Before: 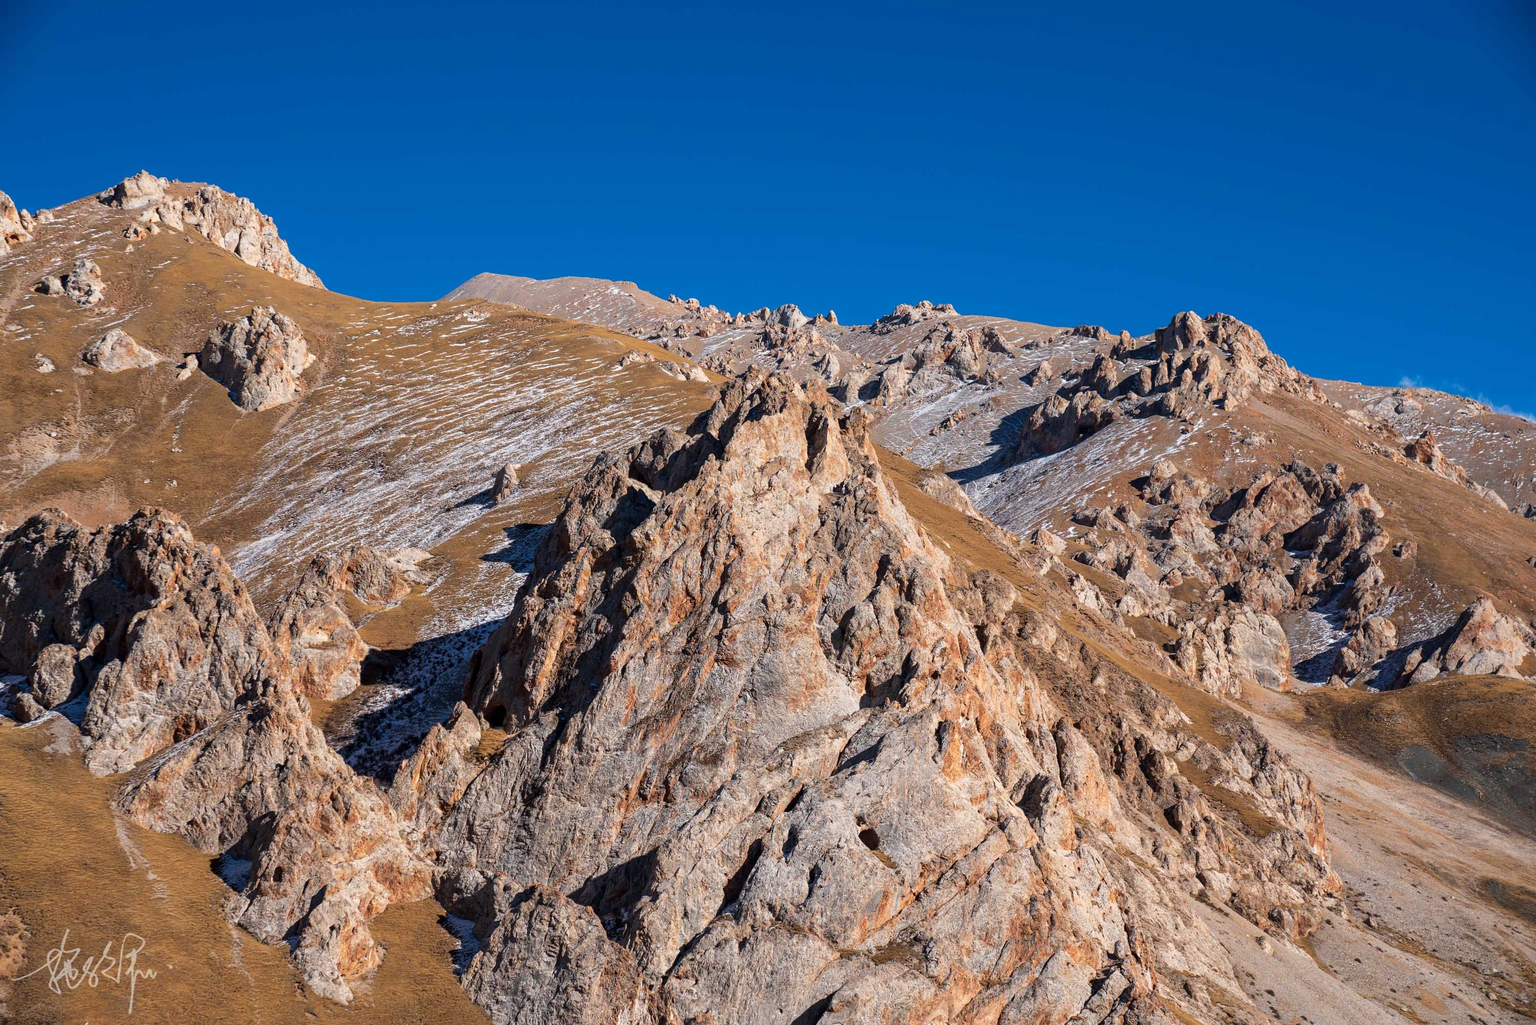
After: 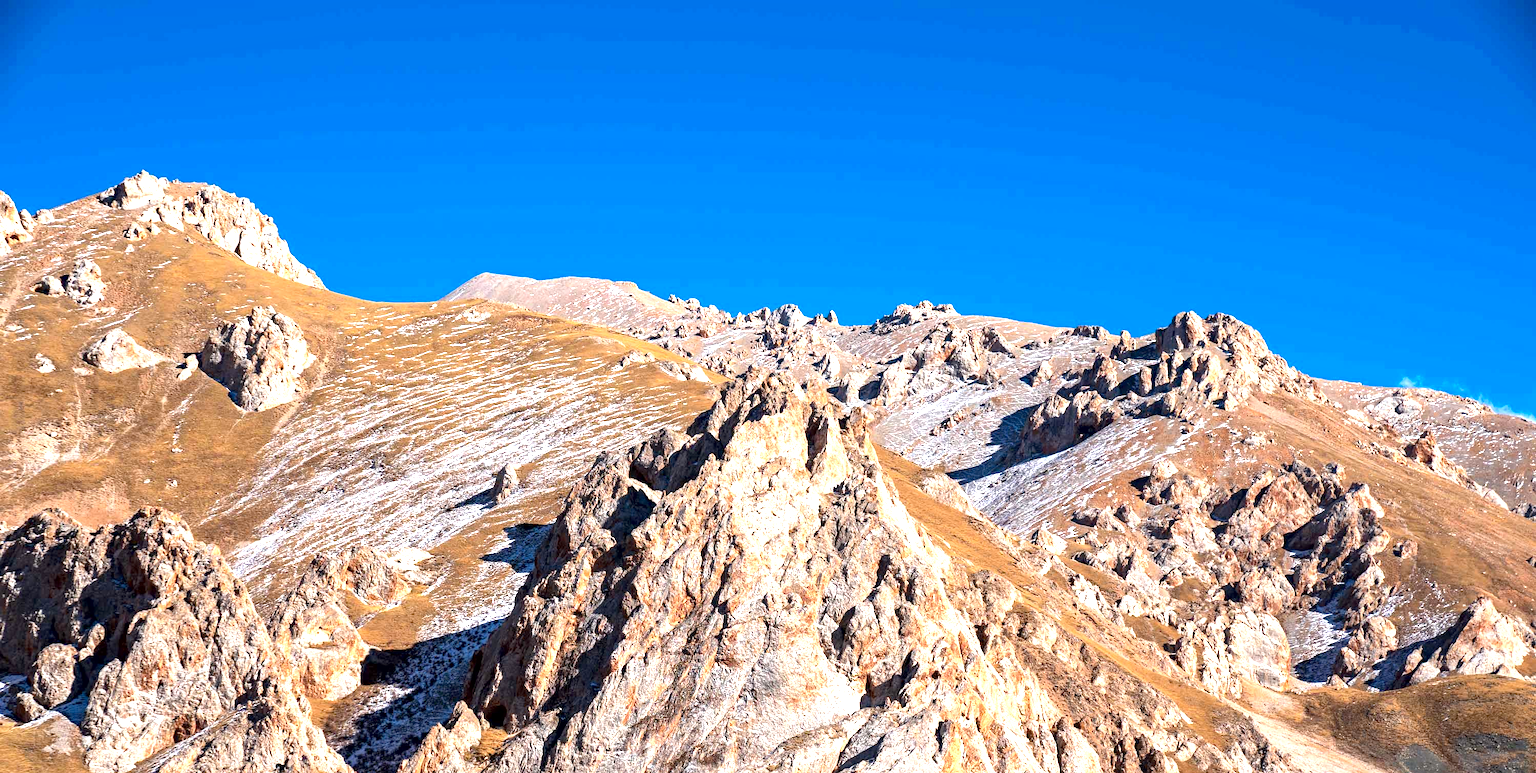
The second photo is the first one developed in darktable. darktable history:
exposure: black level correction 0.002, exposure 1.303 EV, compensate exposure bias true, compensate highlight preservation false
crop: bottom 24.536%
local contrast: mode bilateral grid, contrast 20, coarseness 51, detail 120%, midtone range 0.2
haze removal: compatibility mode true
